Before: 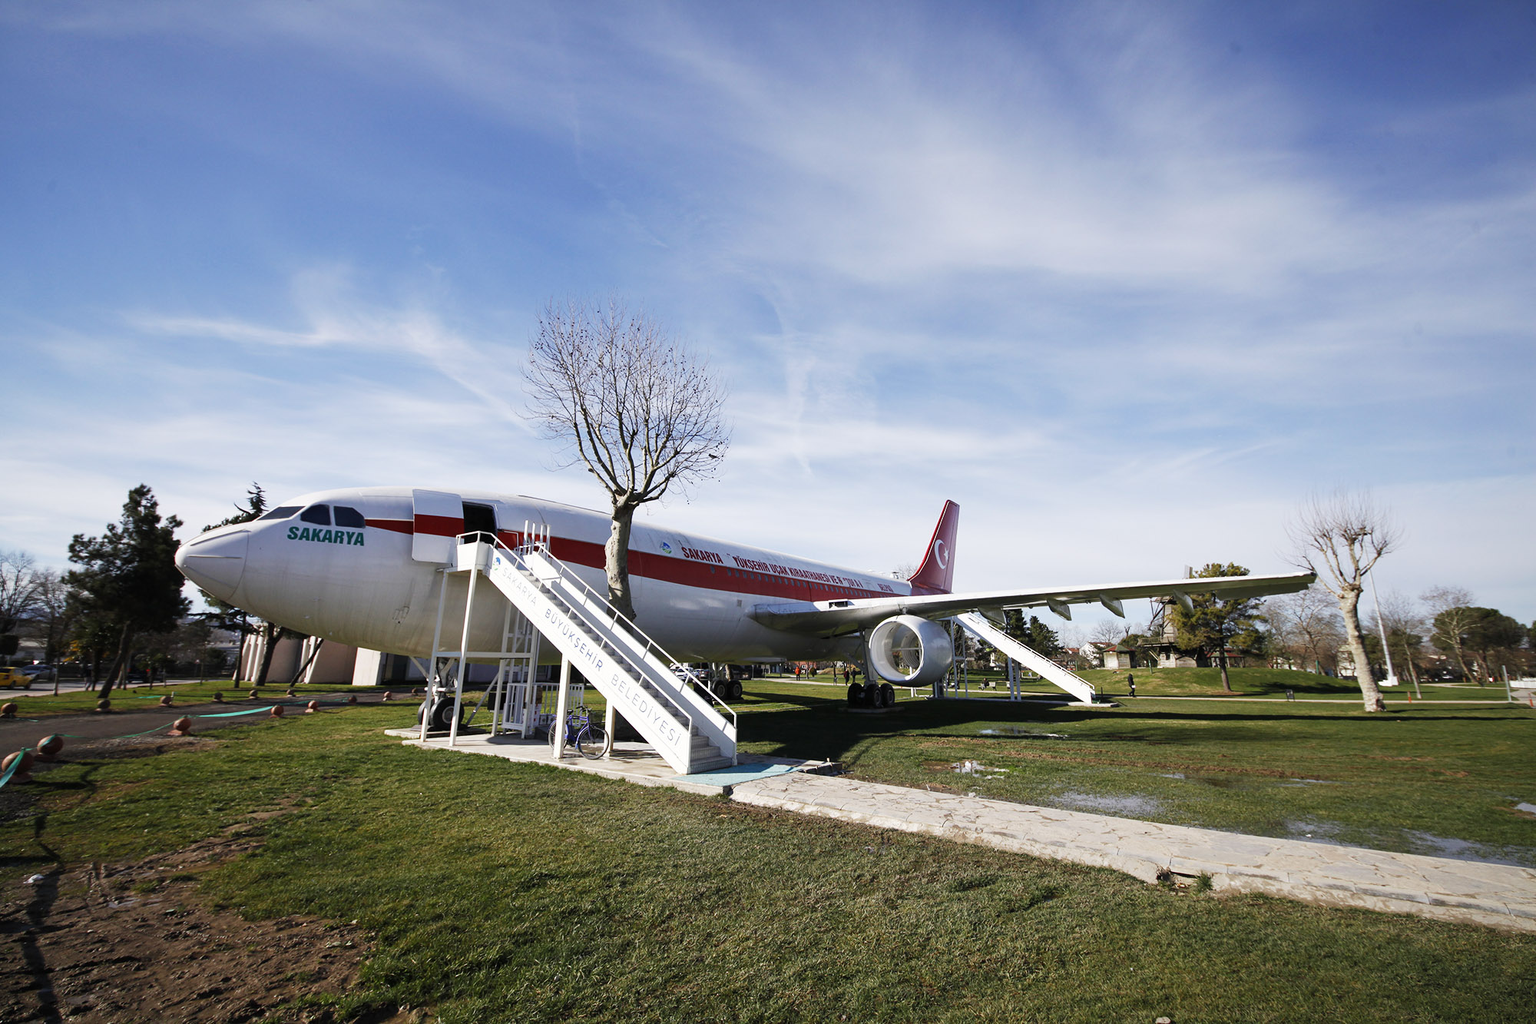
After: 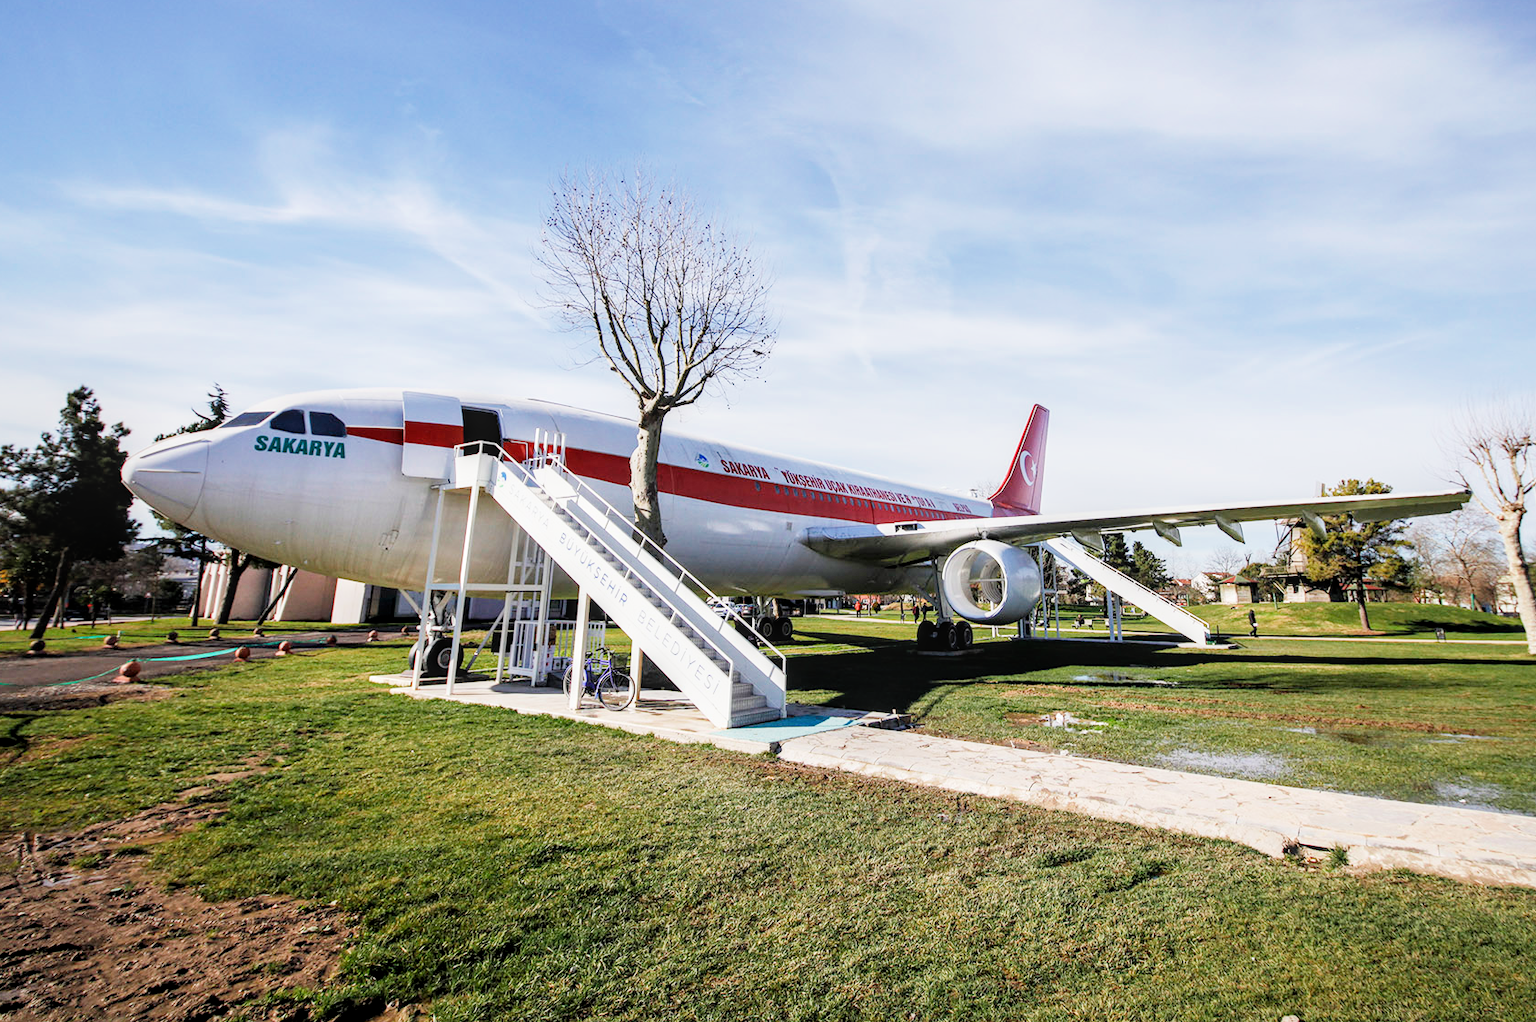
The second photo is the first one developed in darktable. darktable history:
filmic rgb: black relative exposure -7.65 EV, white relative exposure 4.56 EV, hardness 3.61
local contrast: on, module defaults
crop and rotate: left 4.722%, top 15.485%, right 10.684%
exposure: exposure 1.264 EV, compensate exposure bias true, compensate highlight preservation false
